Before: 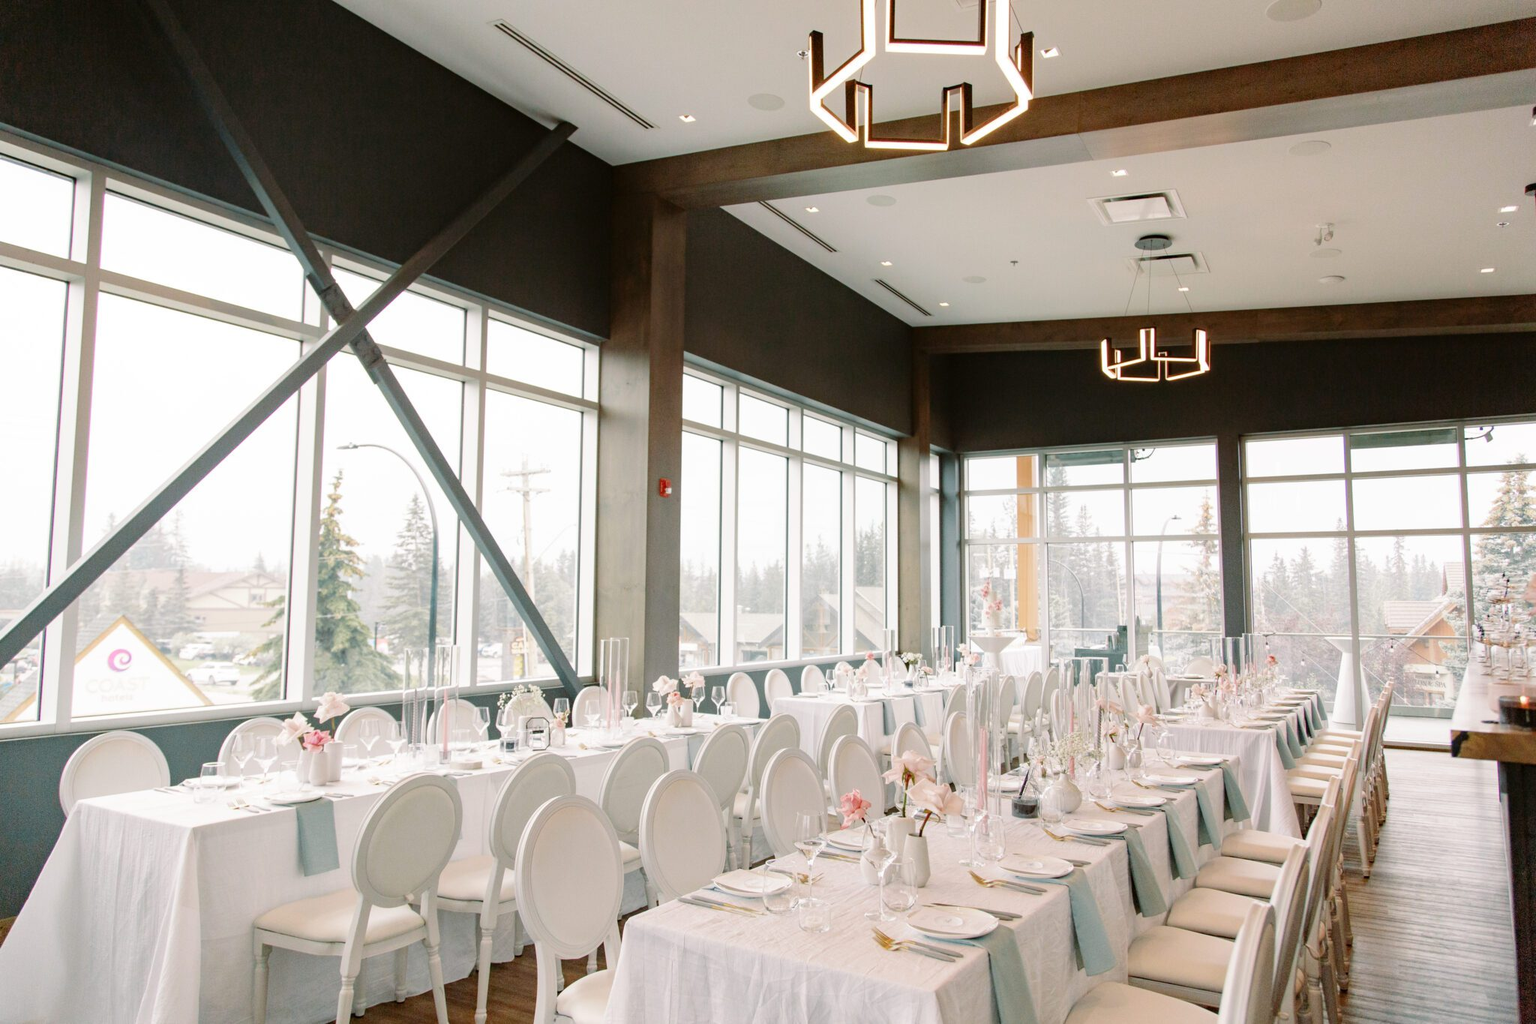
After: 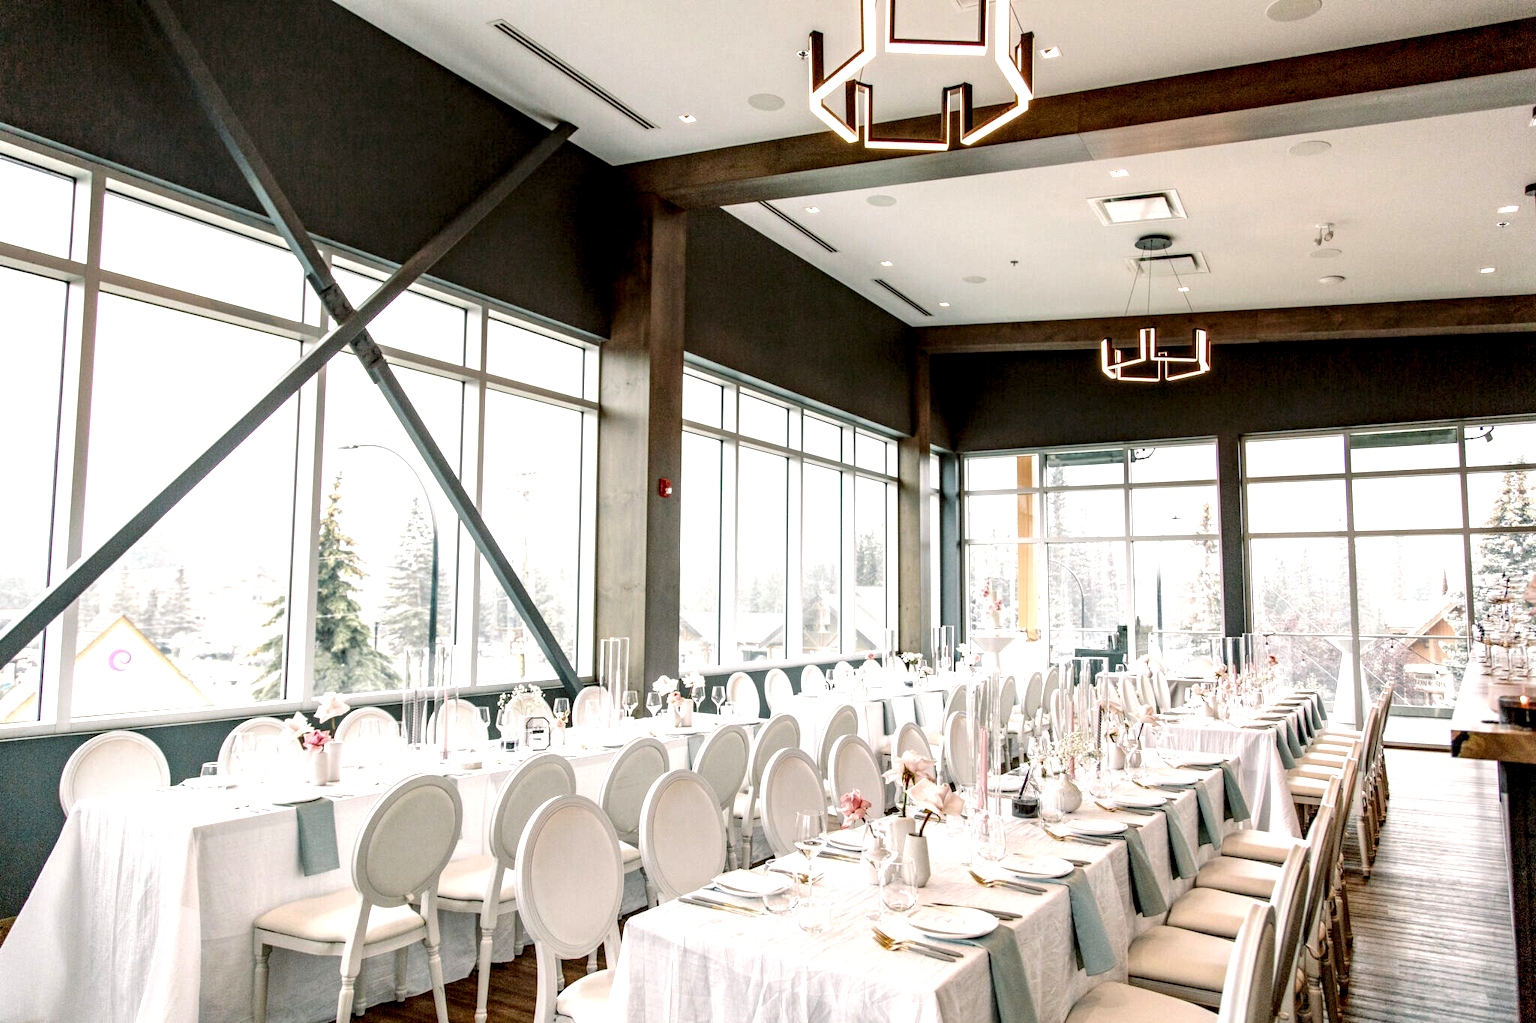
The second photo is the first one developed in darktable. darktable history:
local contrast: highlights 21%, detail 197%
exposure: black level correction 0.001, exposure 0.499 EV, compensate exposure bias true, compensate highlight preservation false
